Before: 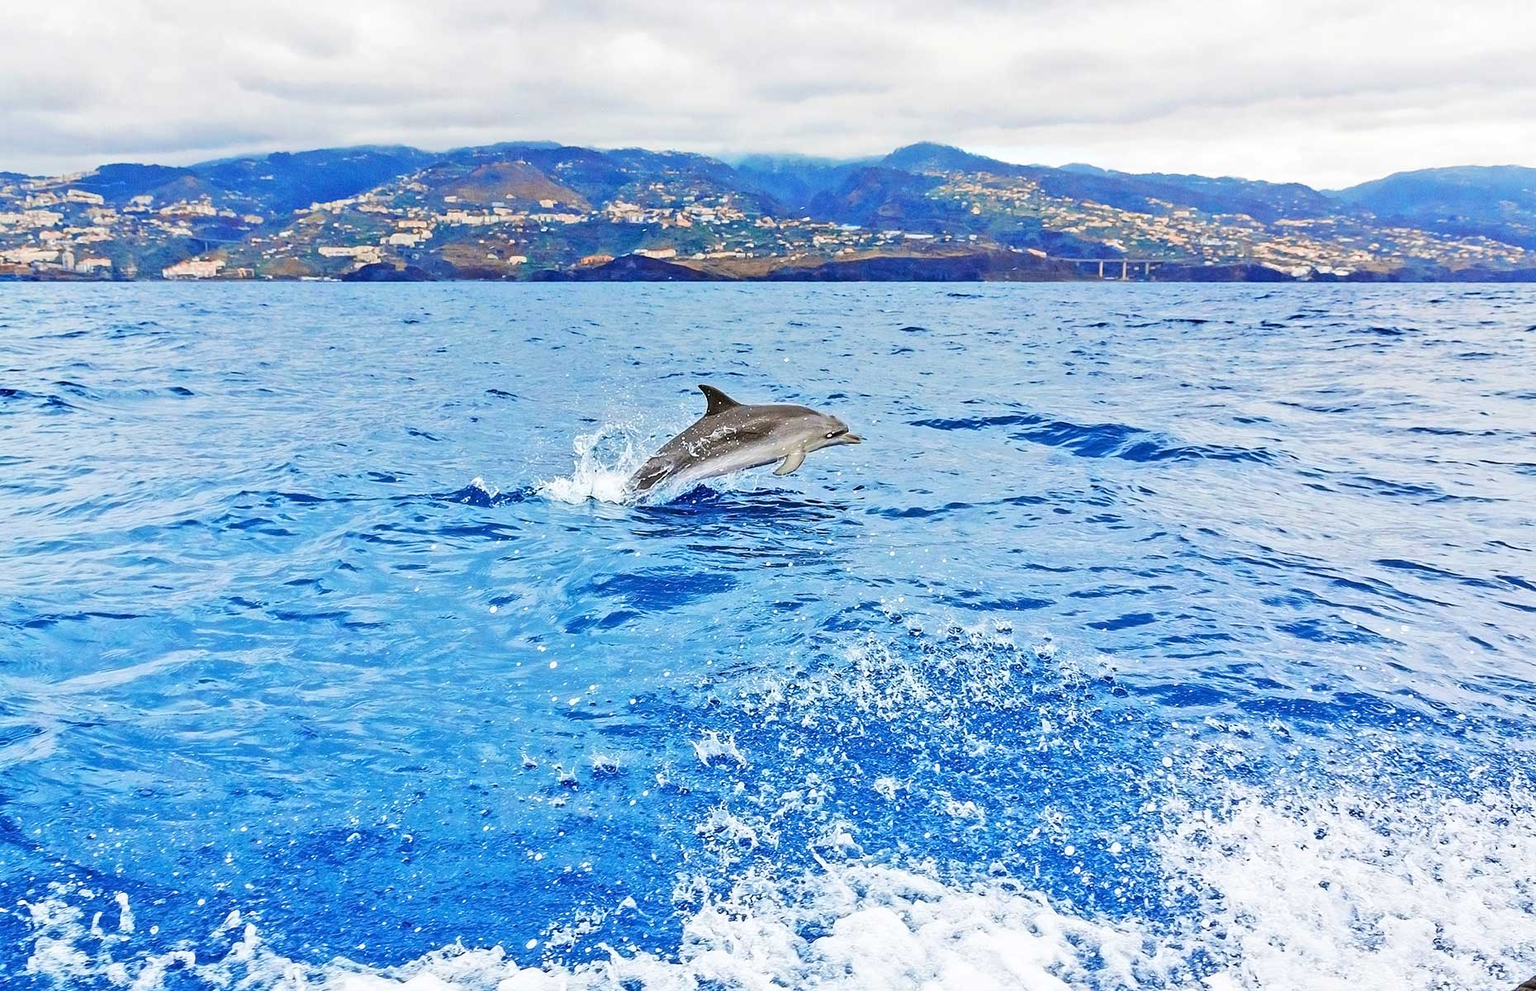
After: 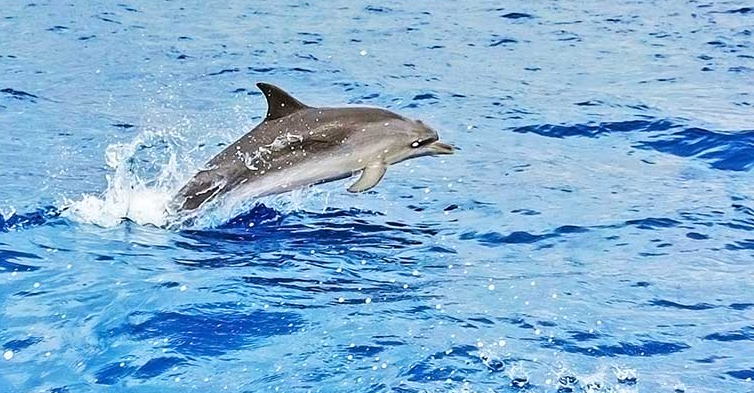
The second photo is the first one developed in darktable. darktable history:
crop: left 31.7%, top 31.92%, right 27.731%, bottom 35.288%
